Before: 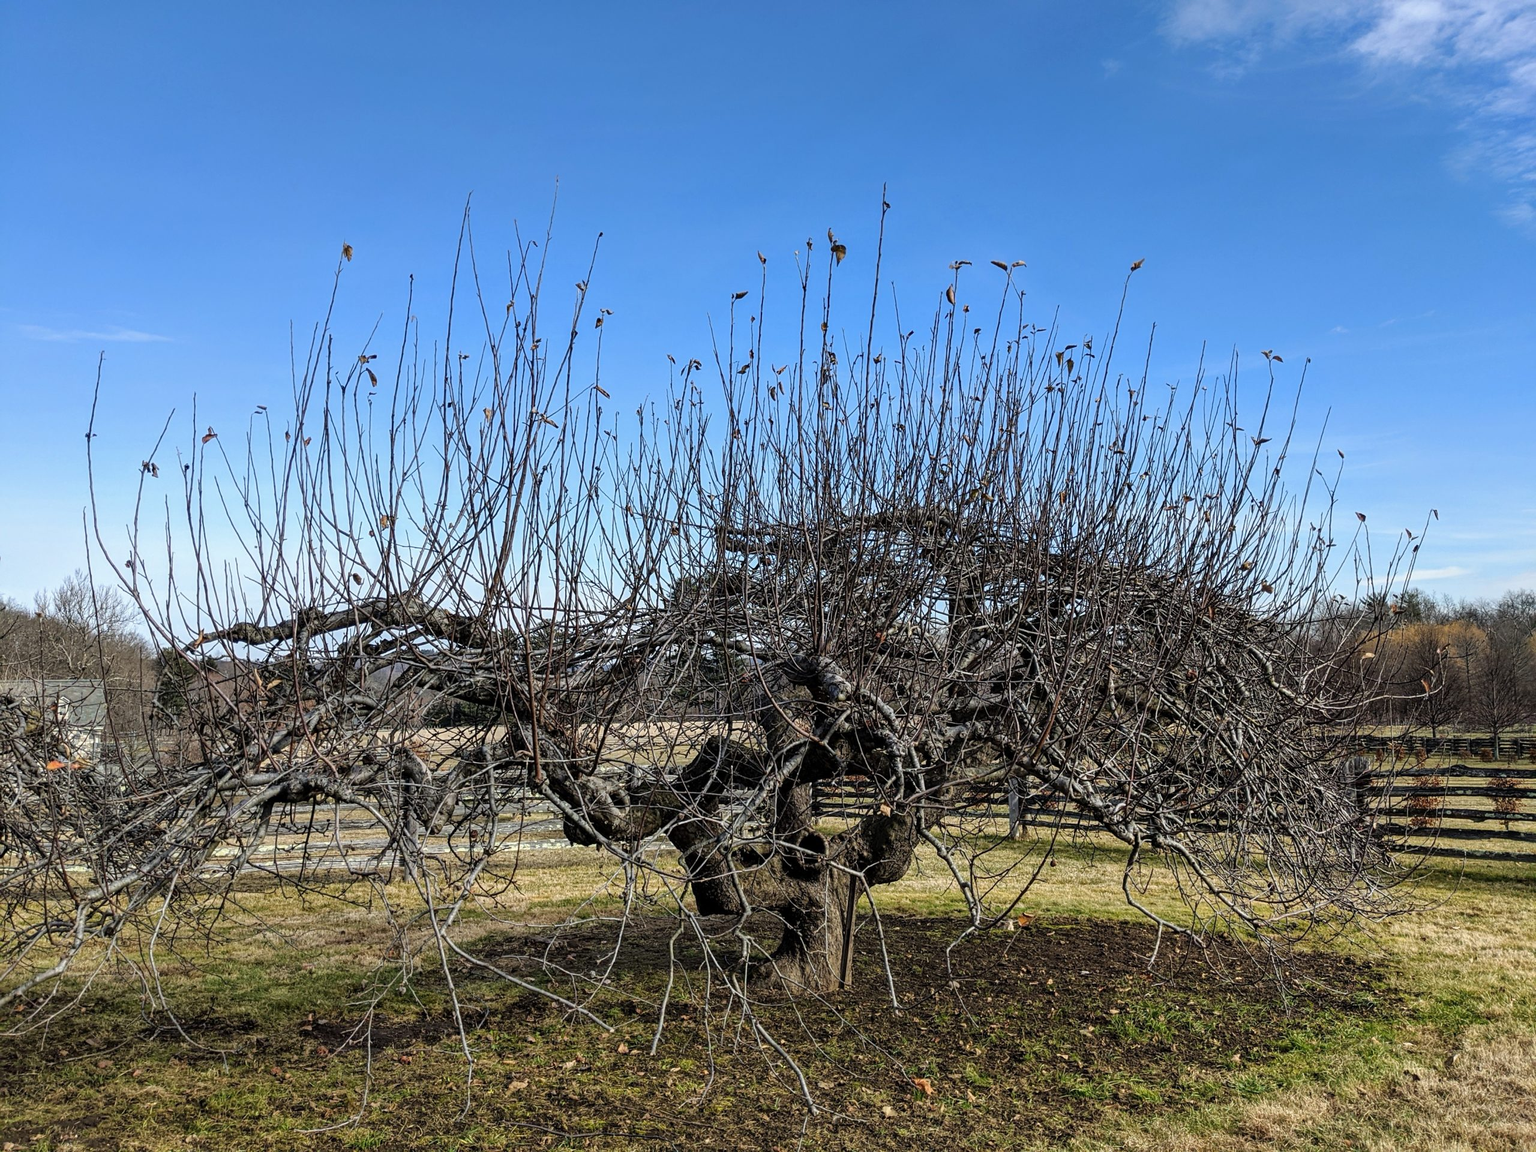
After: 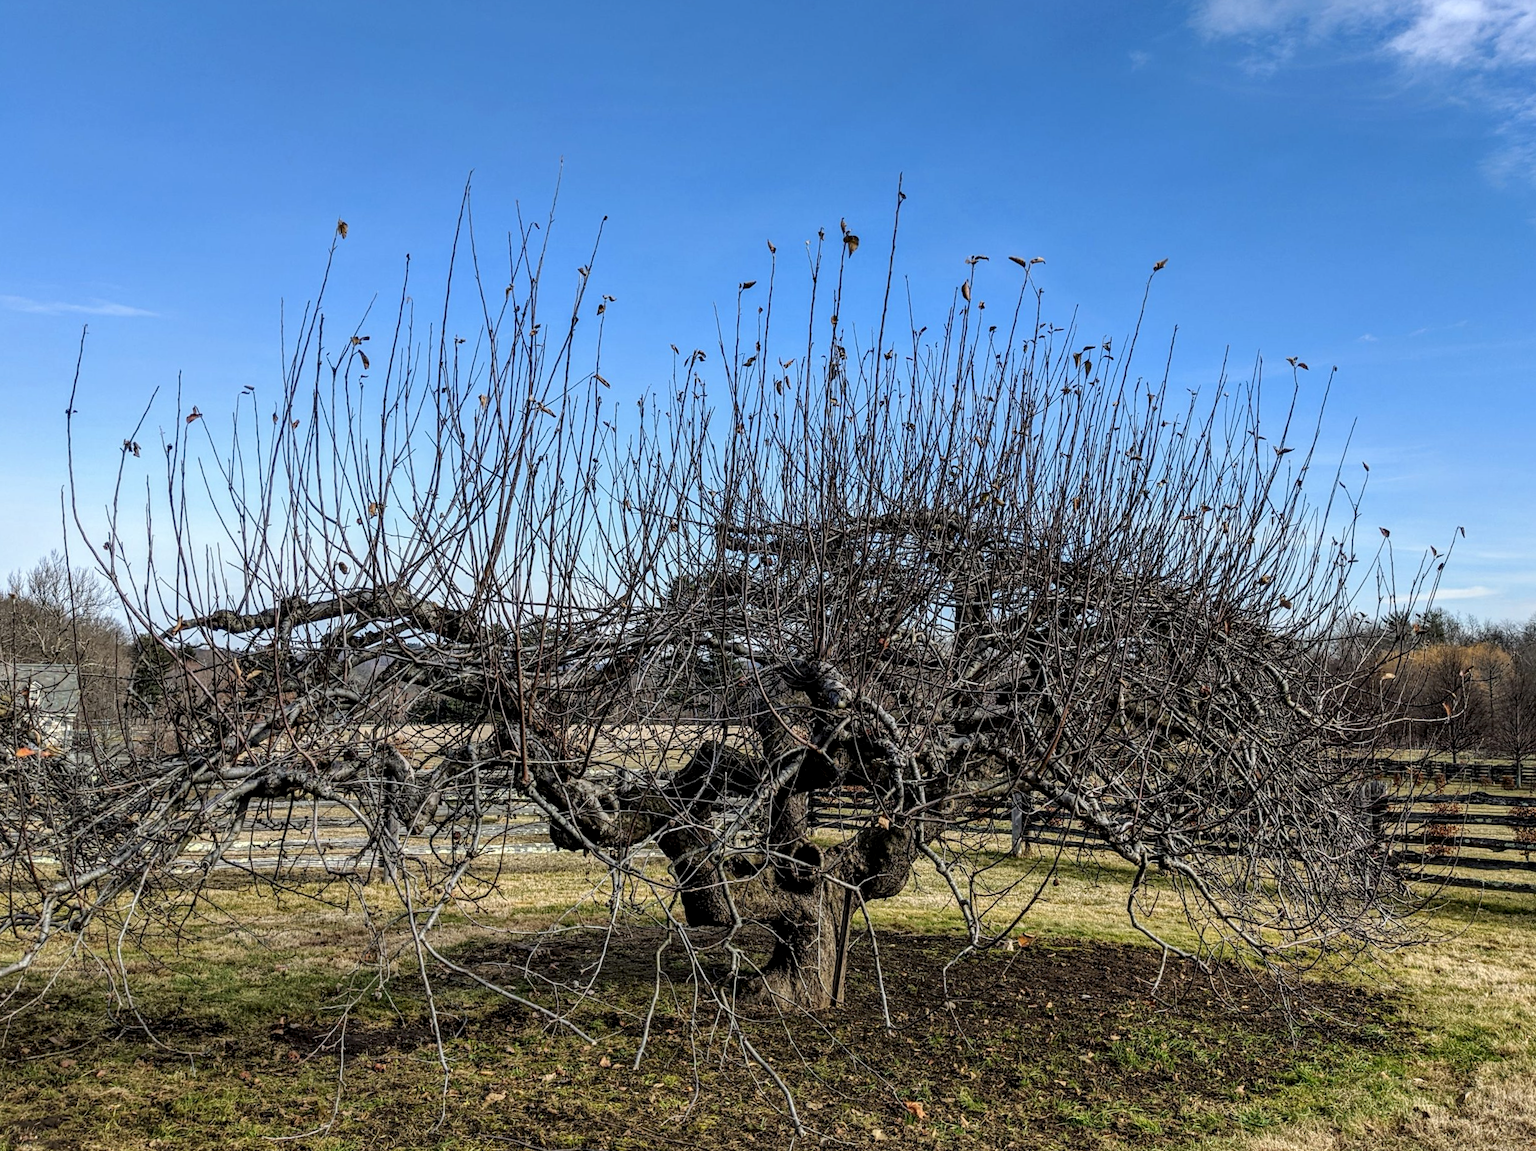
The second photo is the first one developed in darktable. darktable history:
local contrast: shadows 91%, midtone range 0.494
crop and rotate: angle -1.58°
